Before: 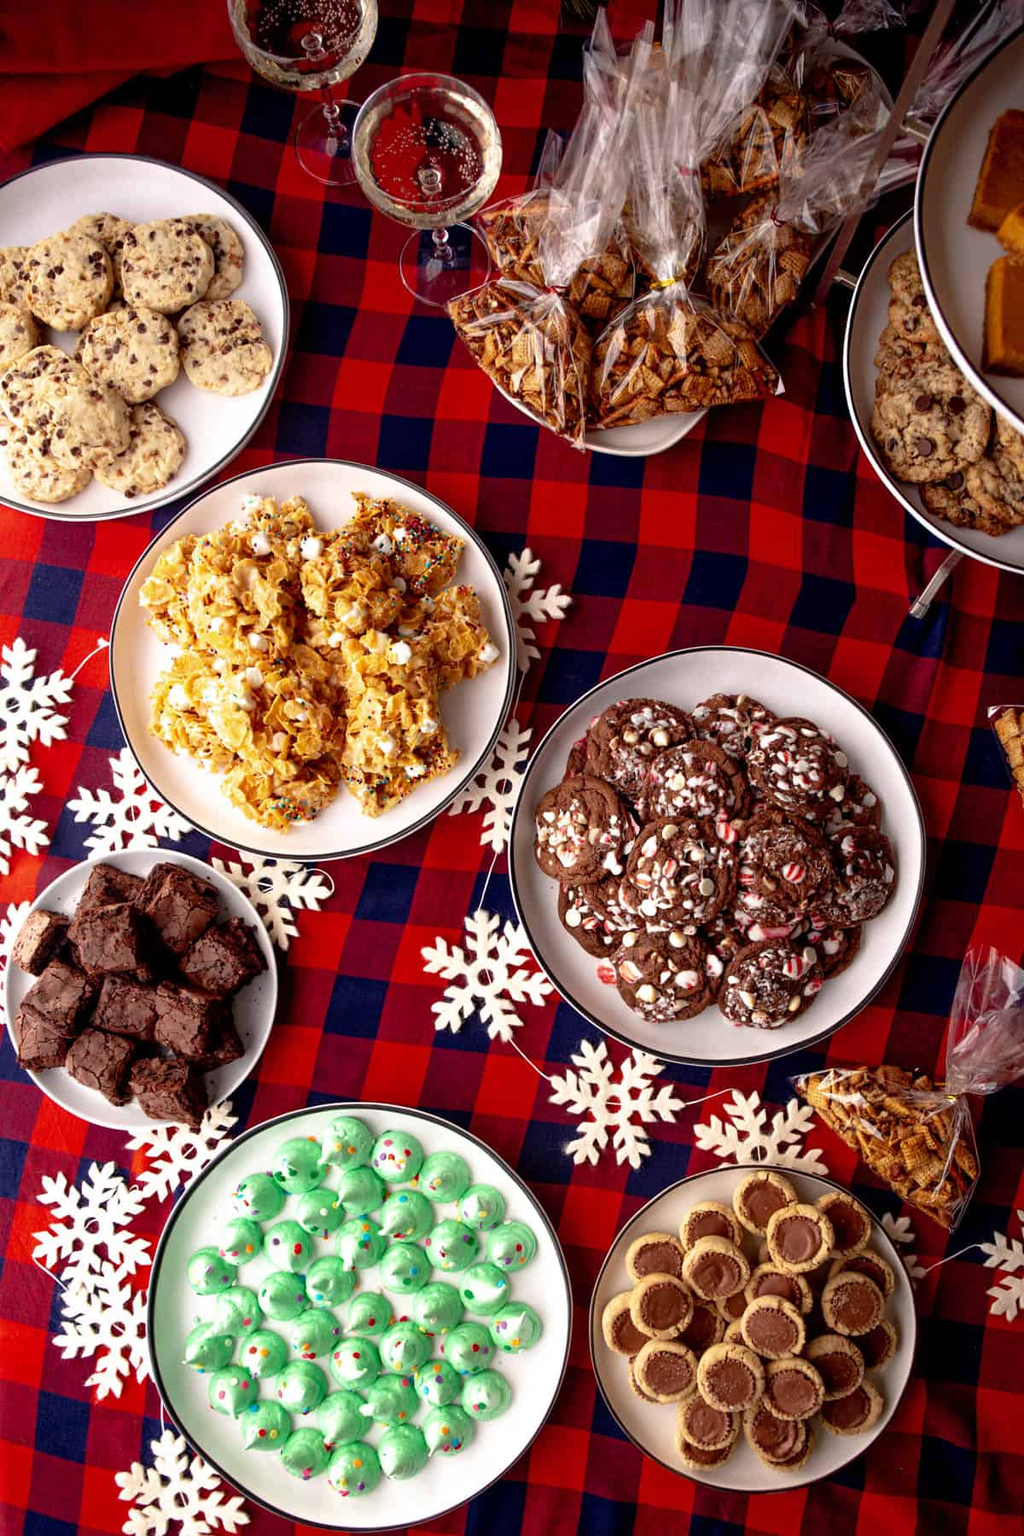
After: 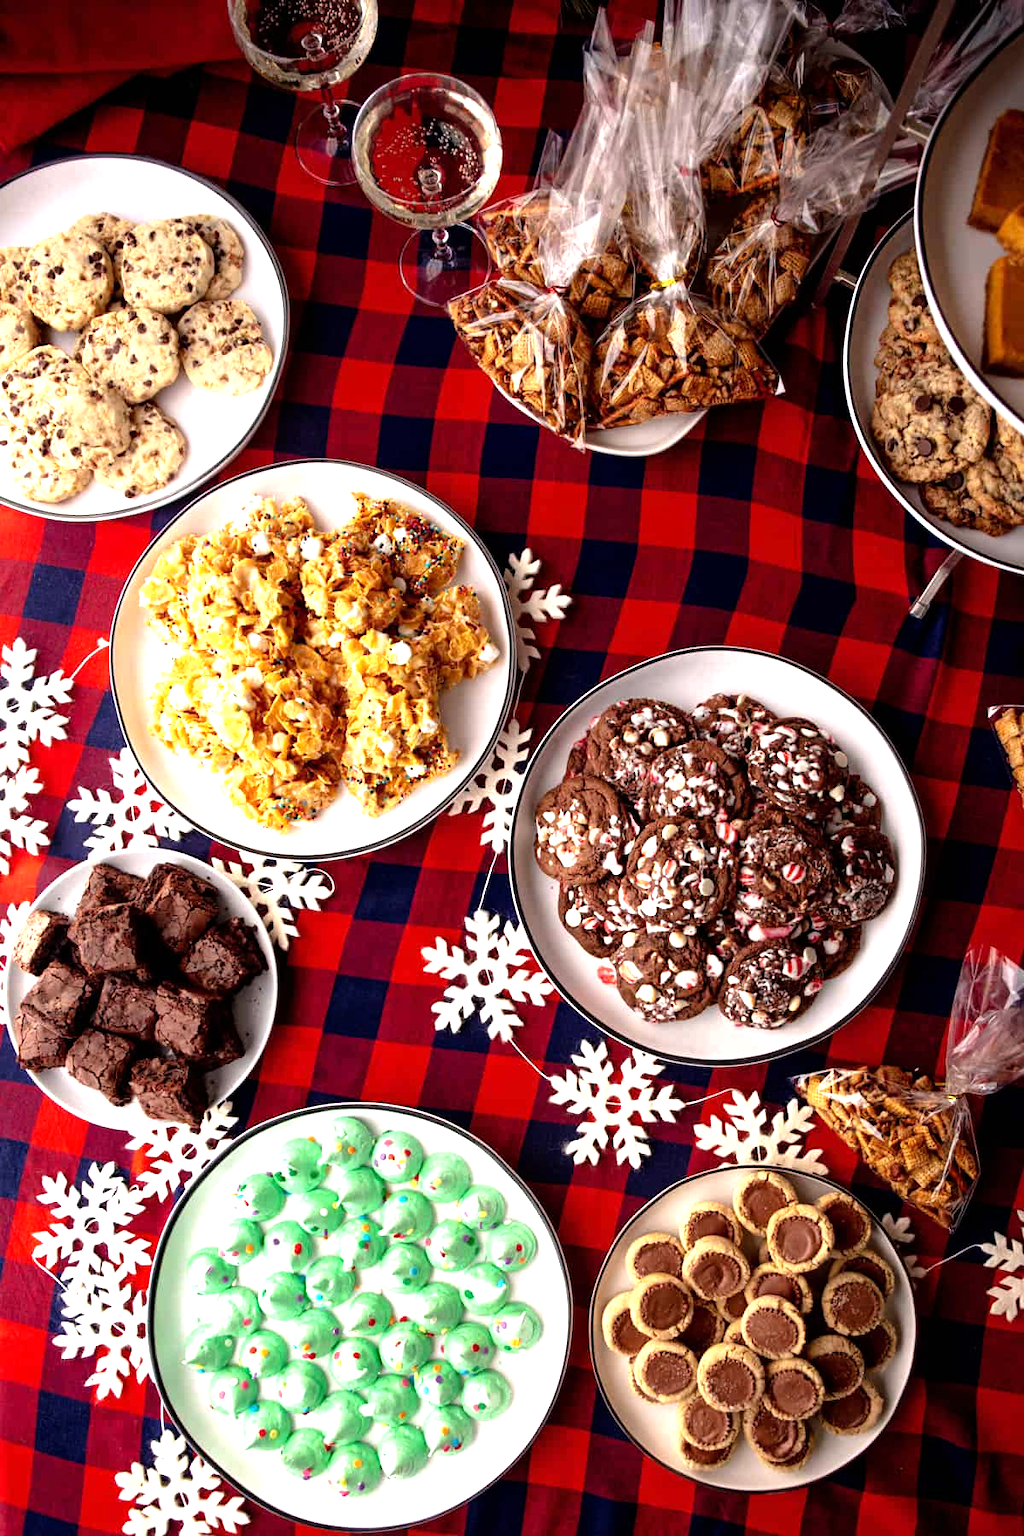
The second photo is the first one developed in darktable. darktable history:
tone equalizer: -8 EV -0.727 EV, -7 EV -0.722 EV, -6 EV -0.613 EV, -5 EV -0.387 EV, -3 EV 0.394 EV, -2 EV 0.6 EV, -1 EV 0.682 EV, +0 EV 0.729 EV, mask exposure compensation -0.487 EV
